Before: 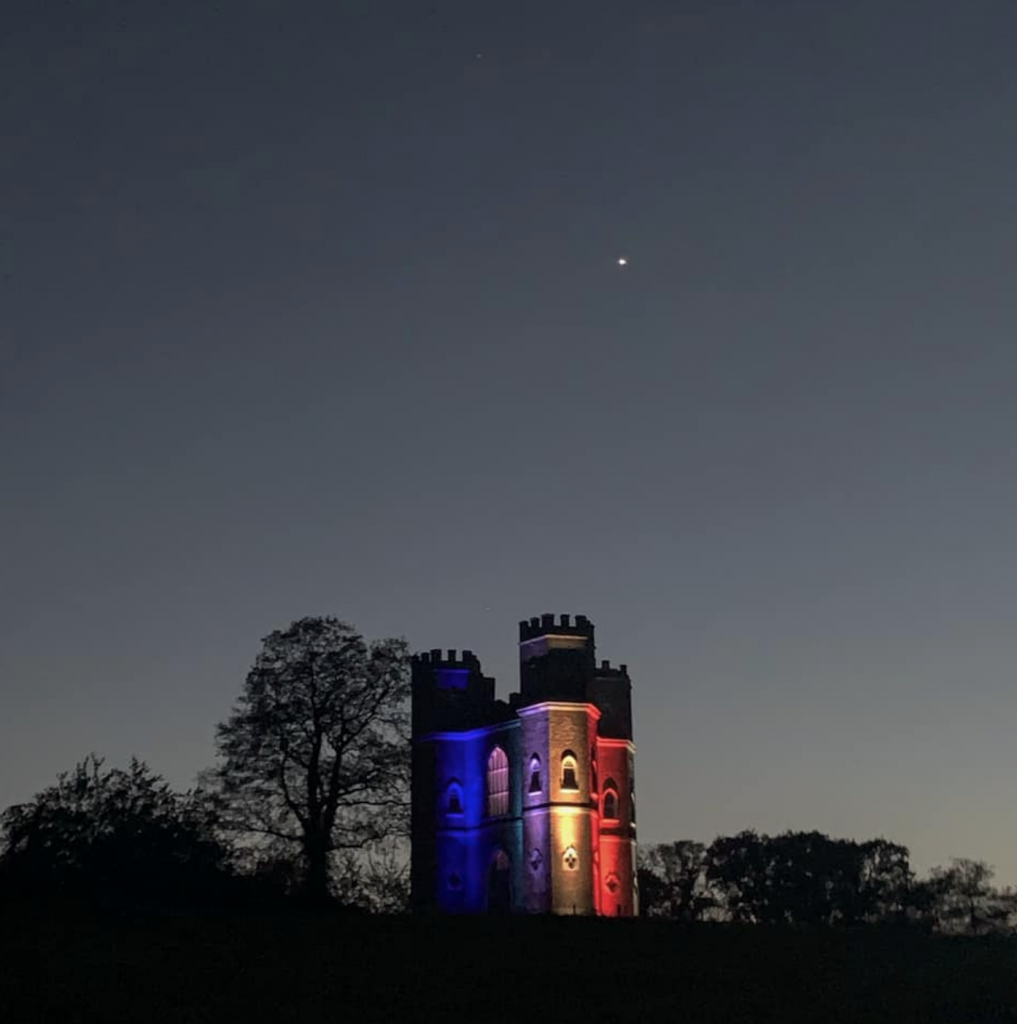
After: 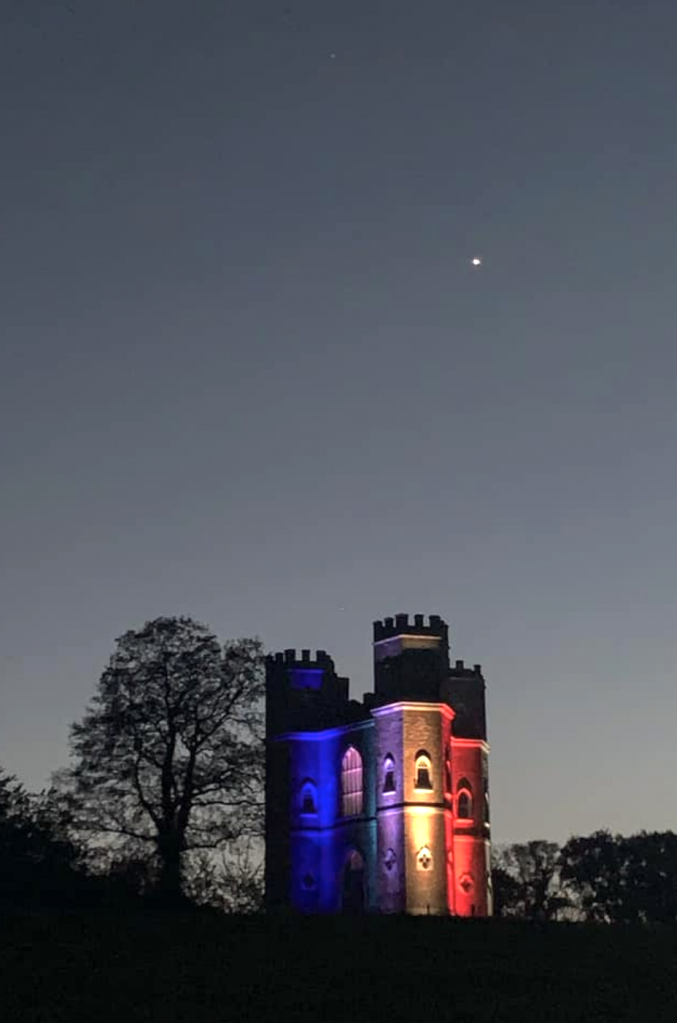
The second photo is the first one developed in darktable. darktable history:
color balance: on, module defaults
exposure: black level correction 0, exposure 0.7 EV, compensate exposure bias true, compensate highlight preservation false
crop and rotate: left 14.436%, right 18.898%
